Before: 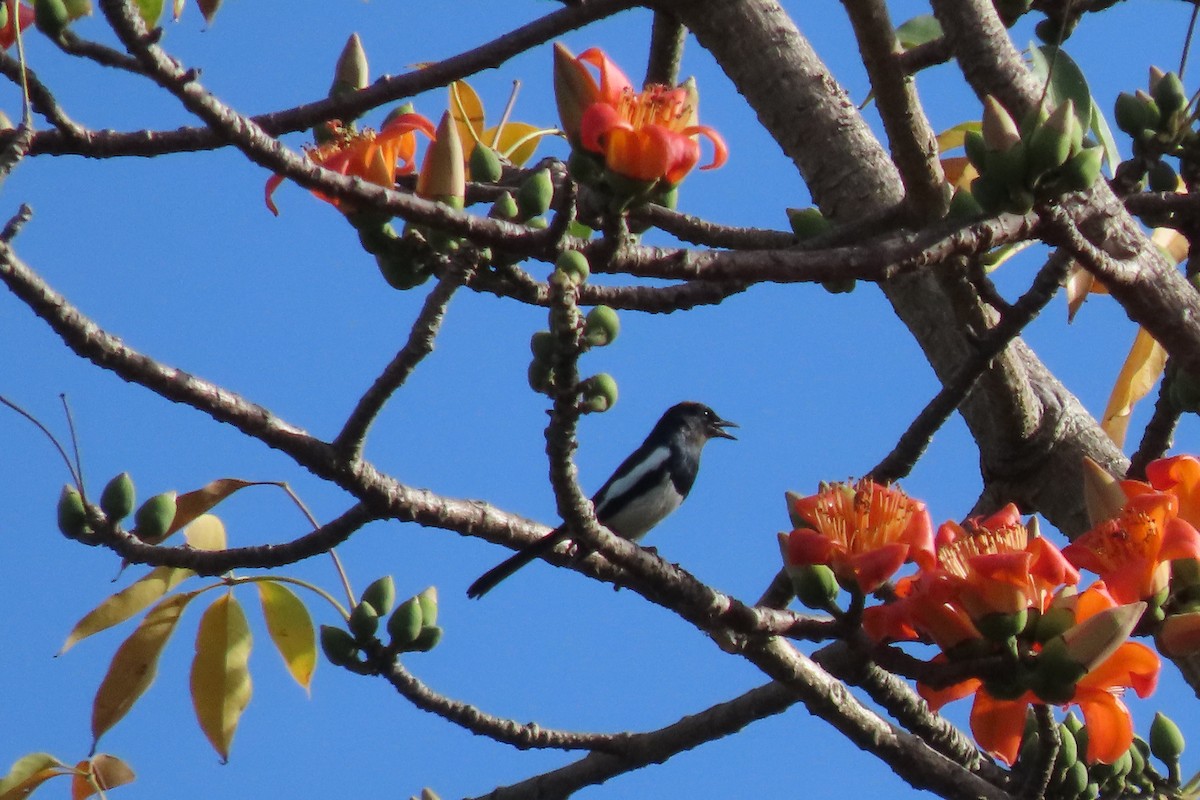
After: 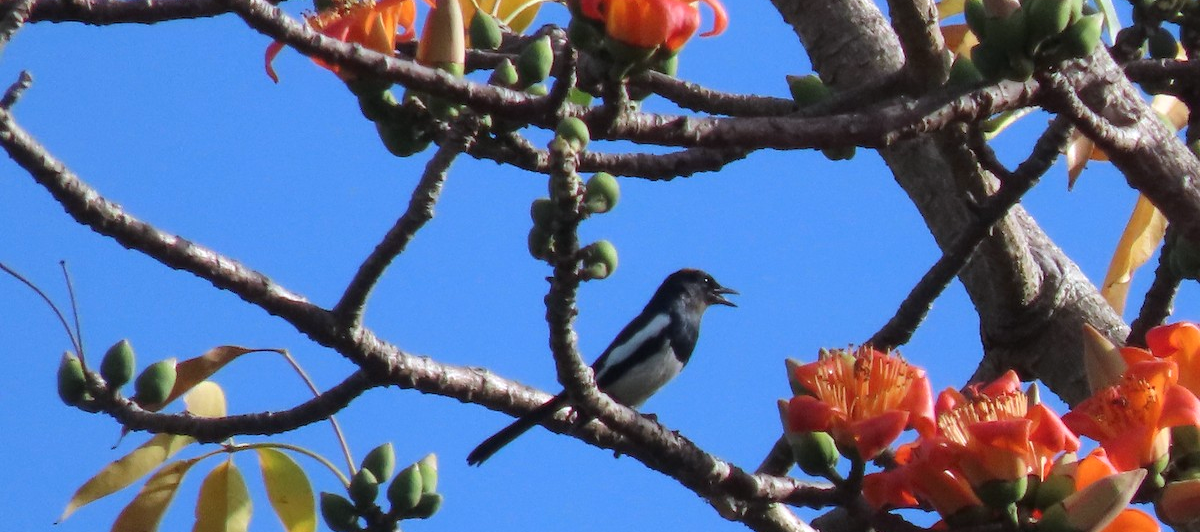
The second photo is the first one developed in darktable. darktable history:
crop: top 16.727%, bottom 16.727%
exposure: exposure 0.2 EV, compensate highlight preservation false
color calibration: illuminant as shot in camera, x 0.358, y 0.373, temperature 4628.91 K
